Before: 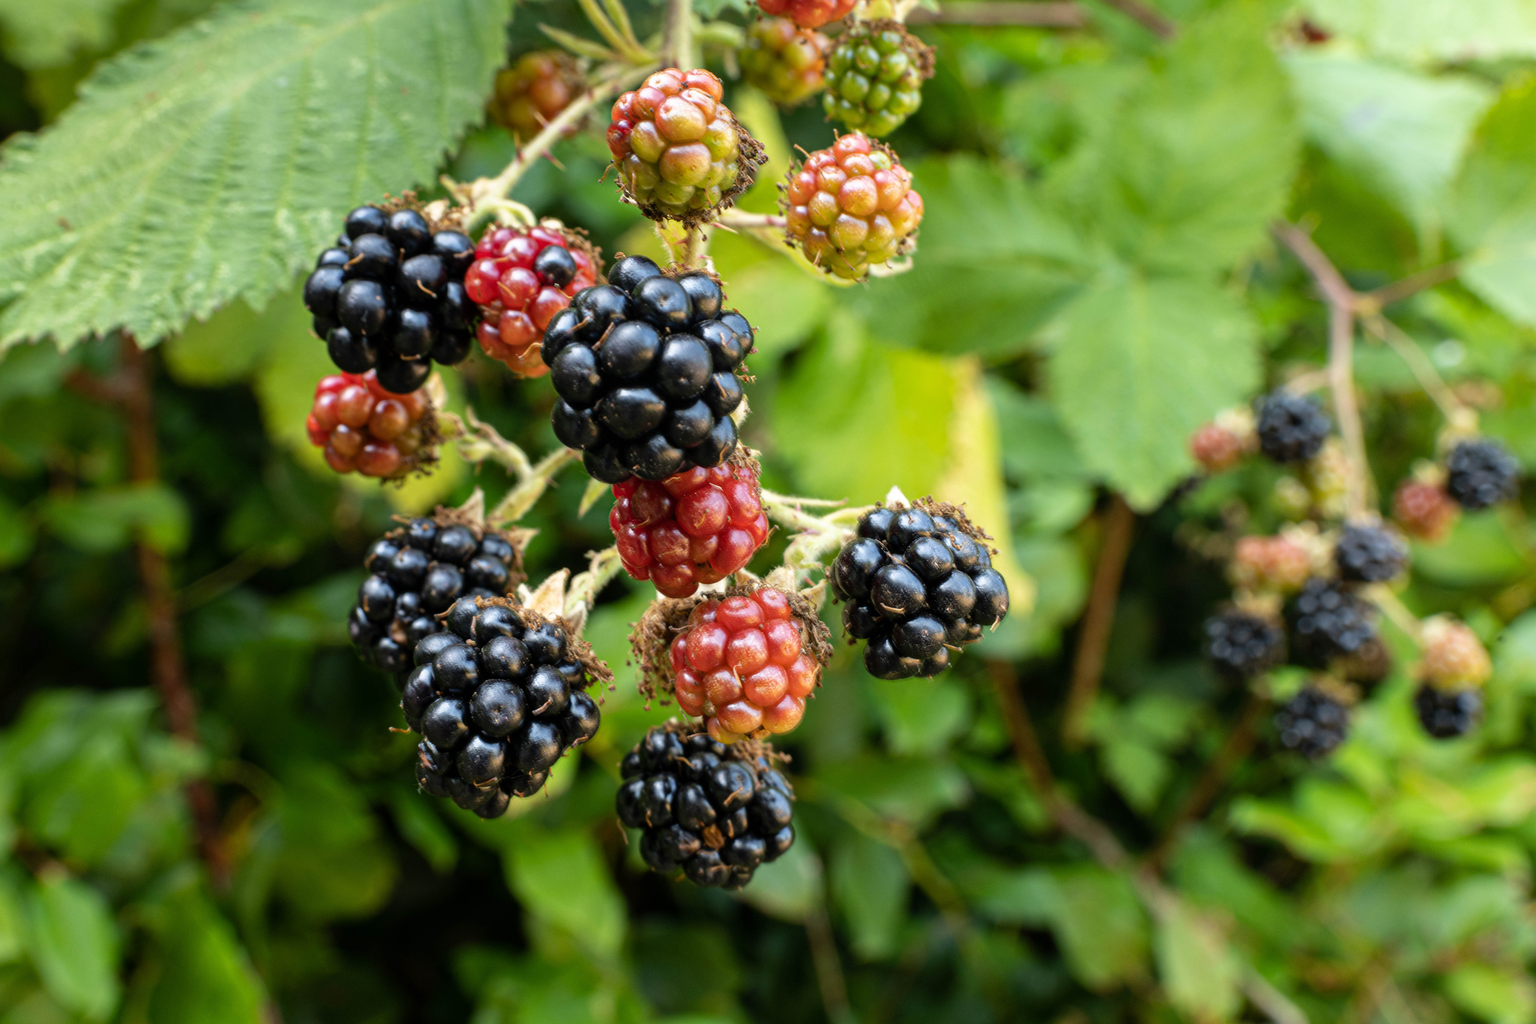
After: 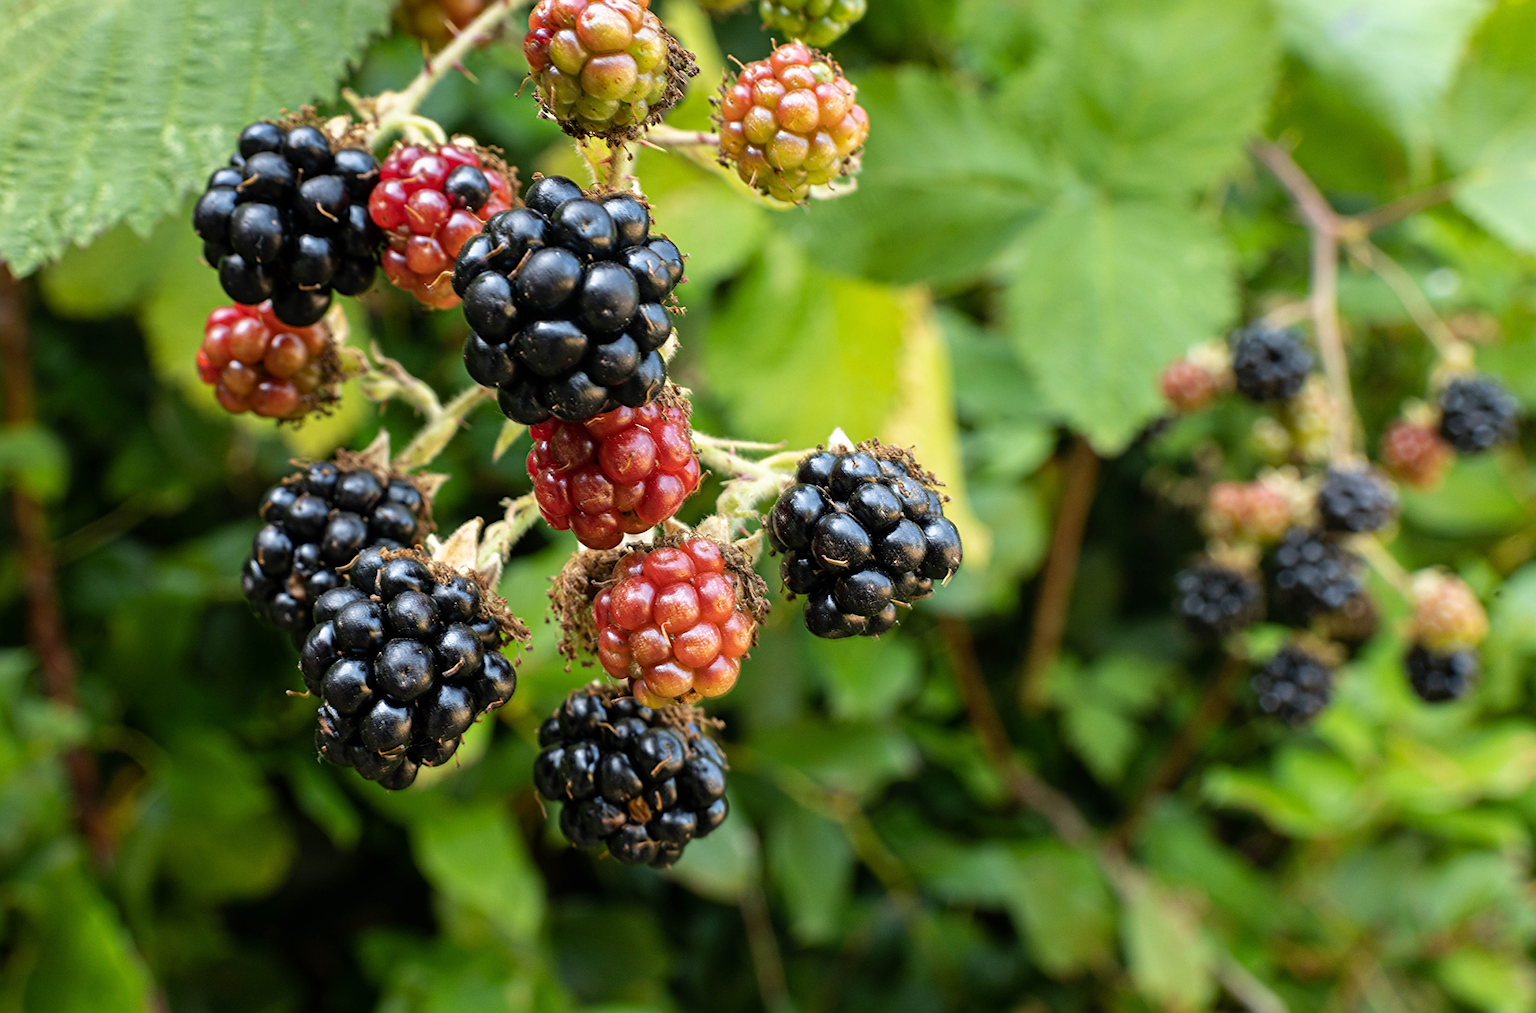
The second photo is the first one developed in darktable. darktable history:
sharpen: on, module defaults
crop and rotate: left 8.262%, top 9.226%
